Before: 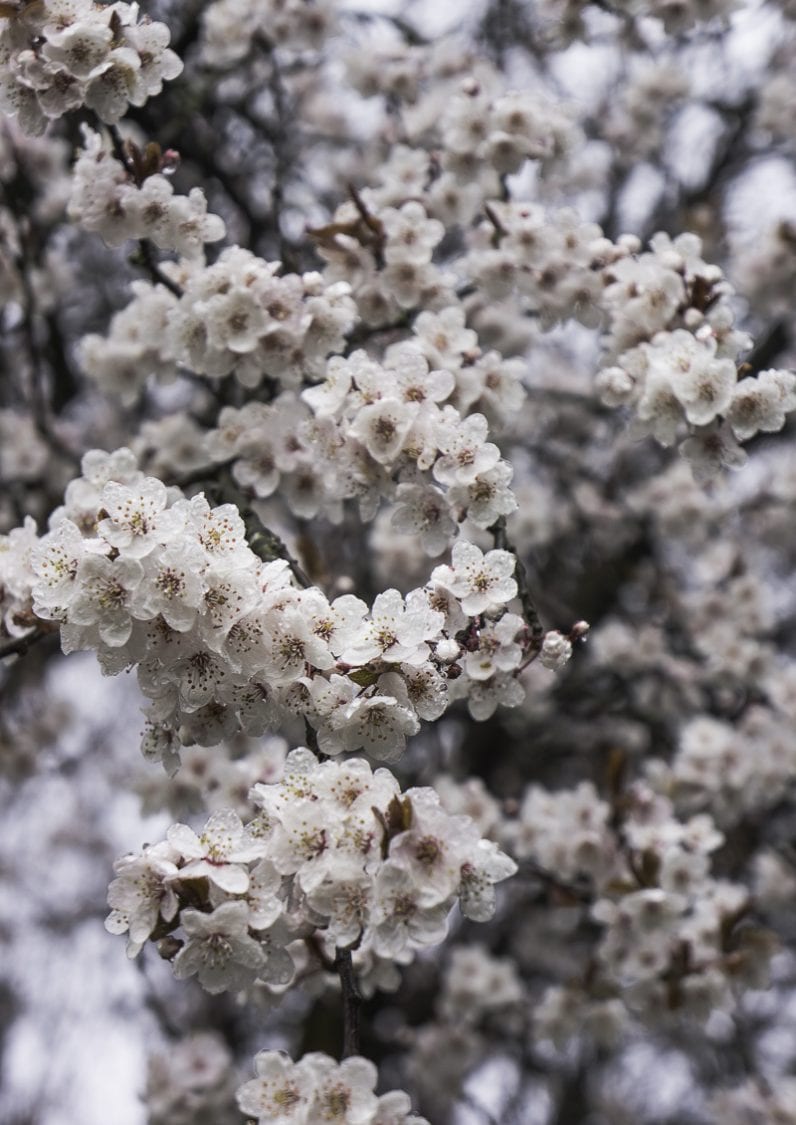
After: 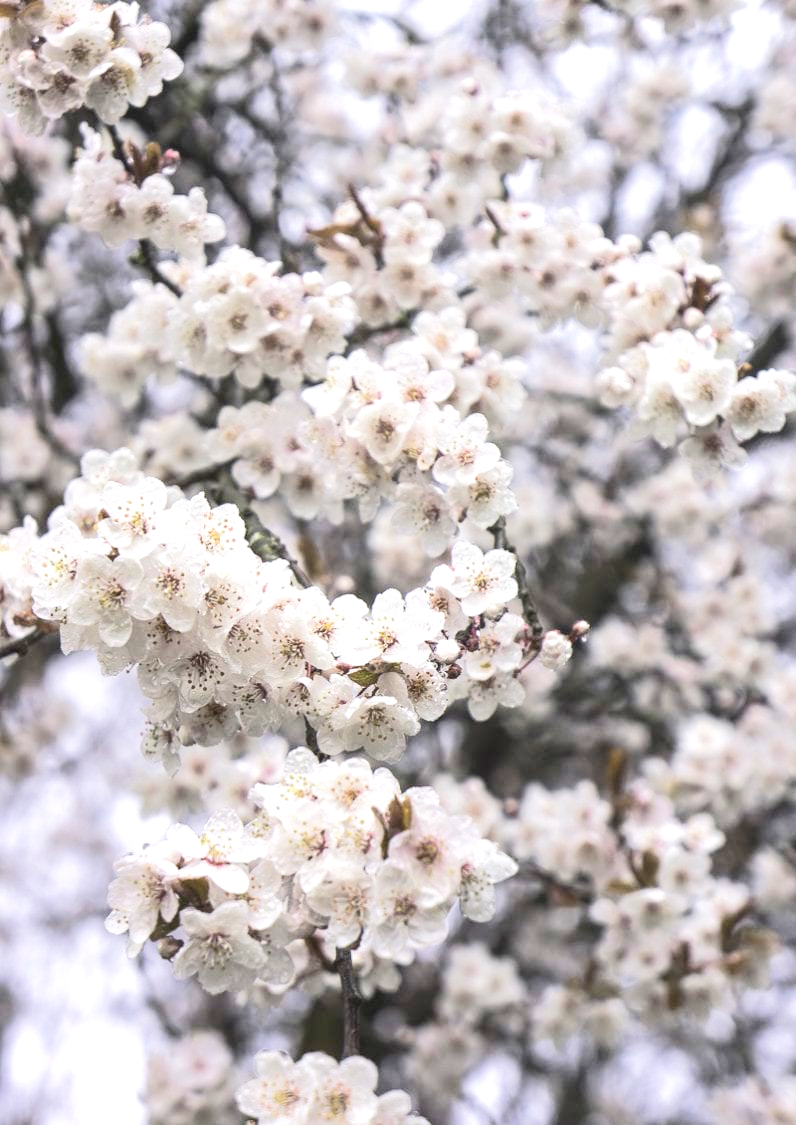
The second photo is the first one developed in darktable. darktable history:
tone equalizer: -8 EV 1.97 EV, -7 EV 1.98 EV, -6 EV 1.98 EV, -5 EV 1.98 EV, -4 EV 1.97 EV, -3 EV 1.48 EV, -2 EV 0.981 EV, -1 EV 0.517 EV, edges refinement/feathering 500, mask exposure compensation -1.57 EV, preserve details no
